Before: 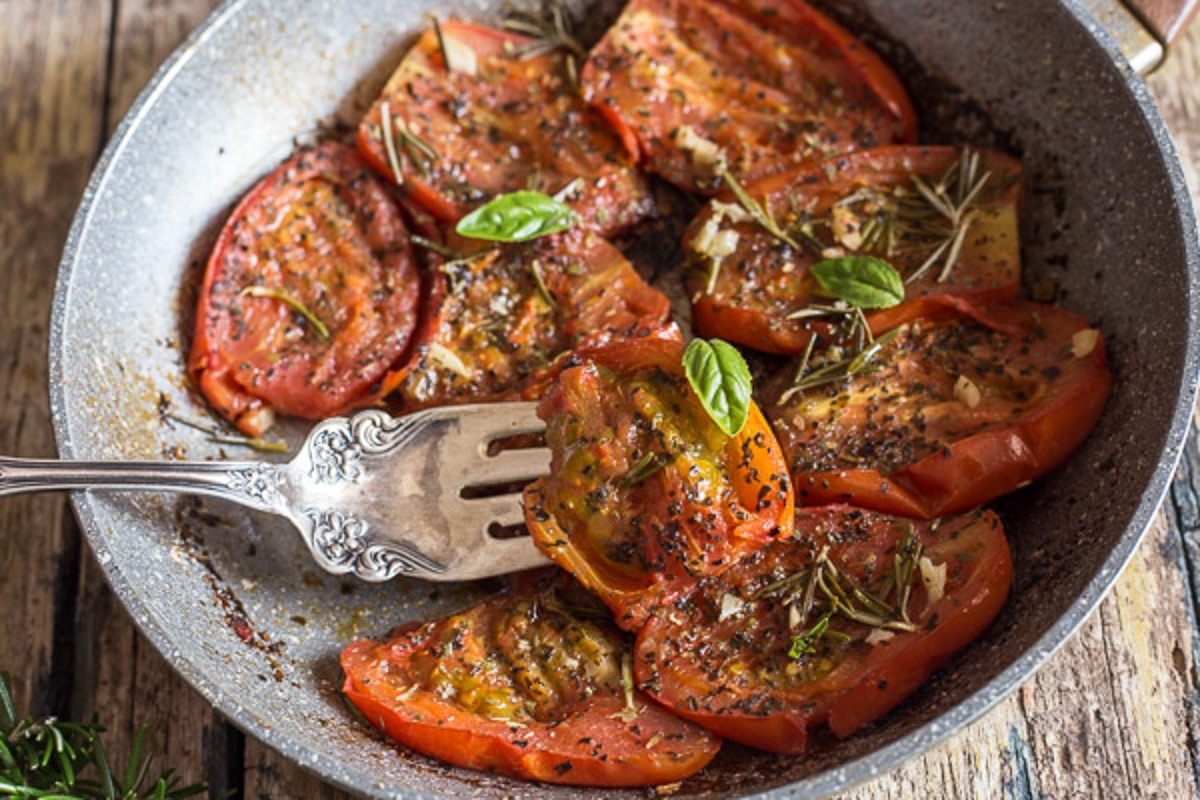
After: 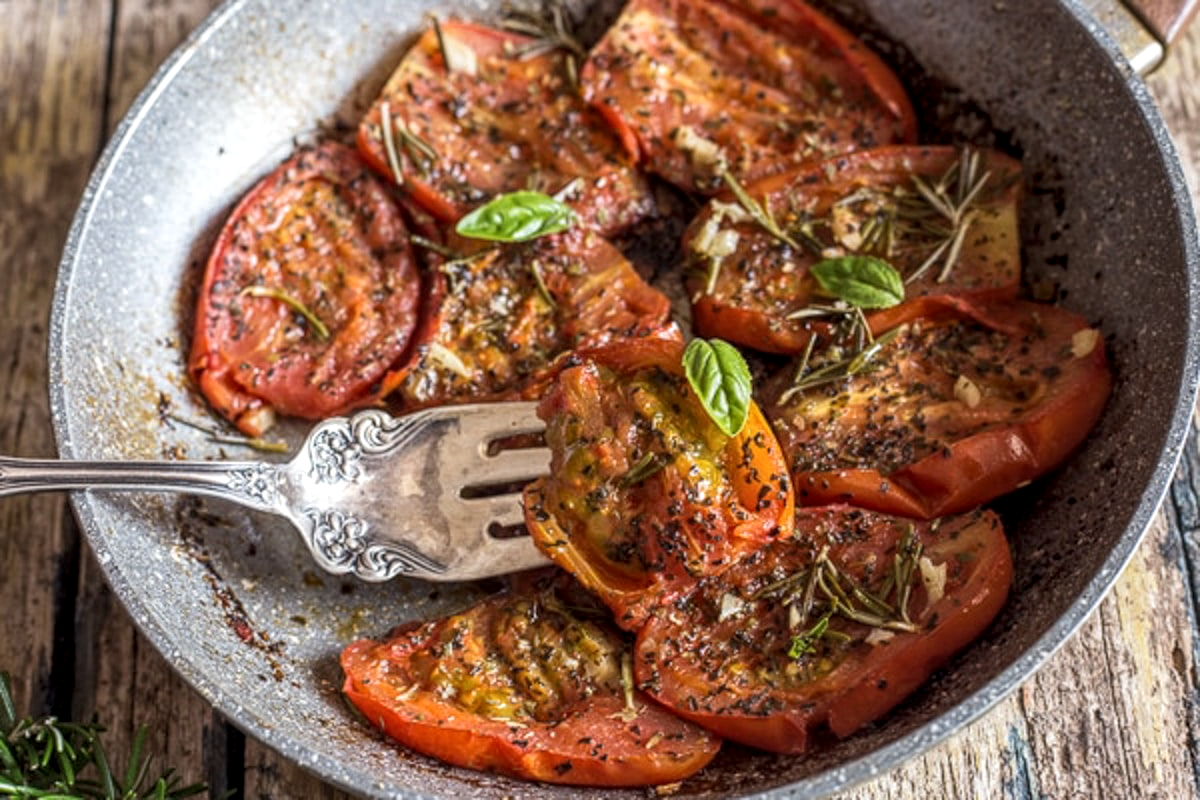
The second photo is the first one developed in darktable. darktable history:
exposure: compensate highlight preservation false
local contrast: highlights 92%, shadows 87%, detail 160%, midtone range 0.2
